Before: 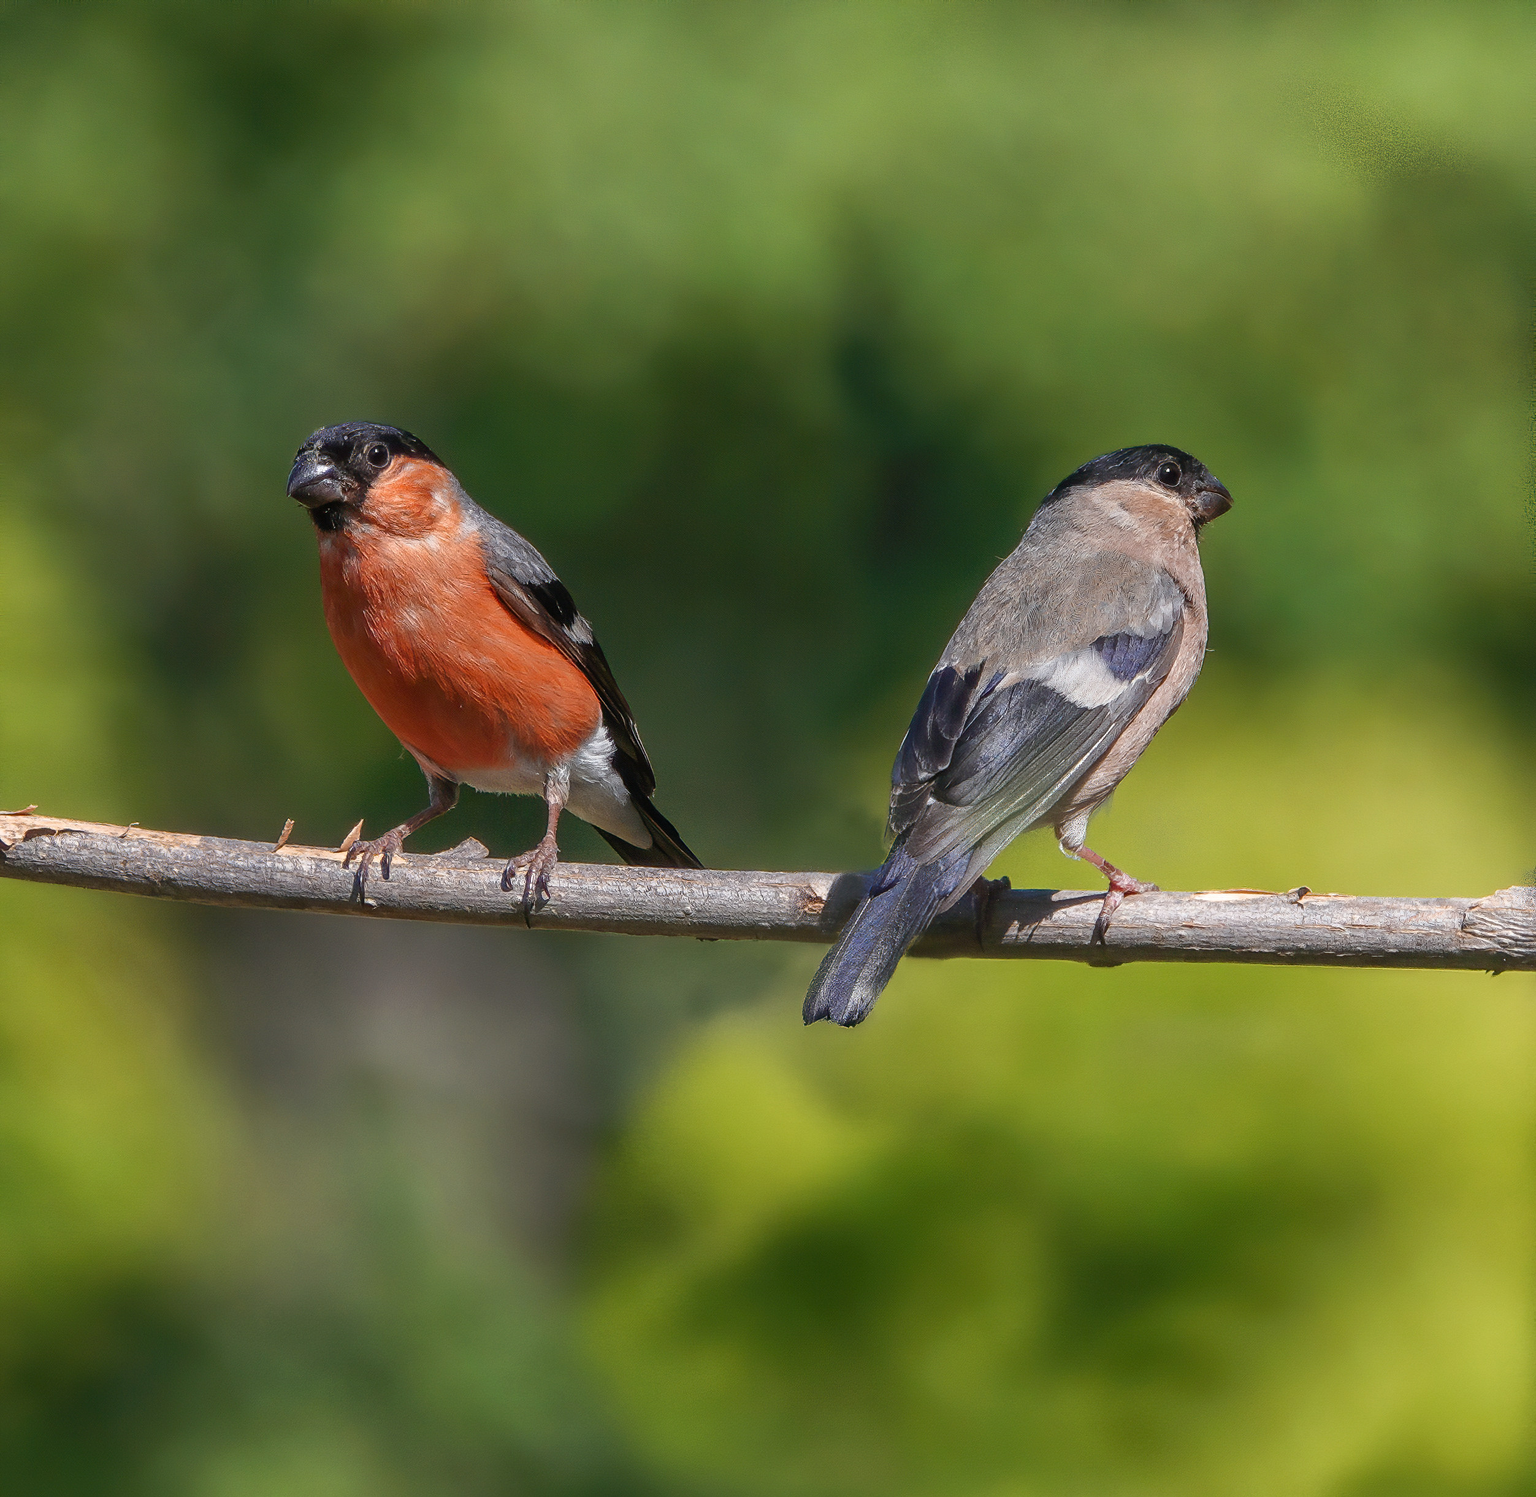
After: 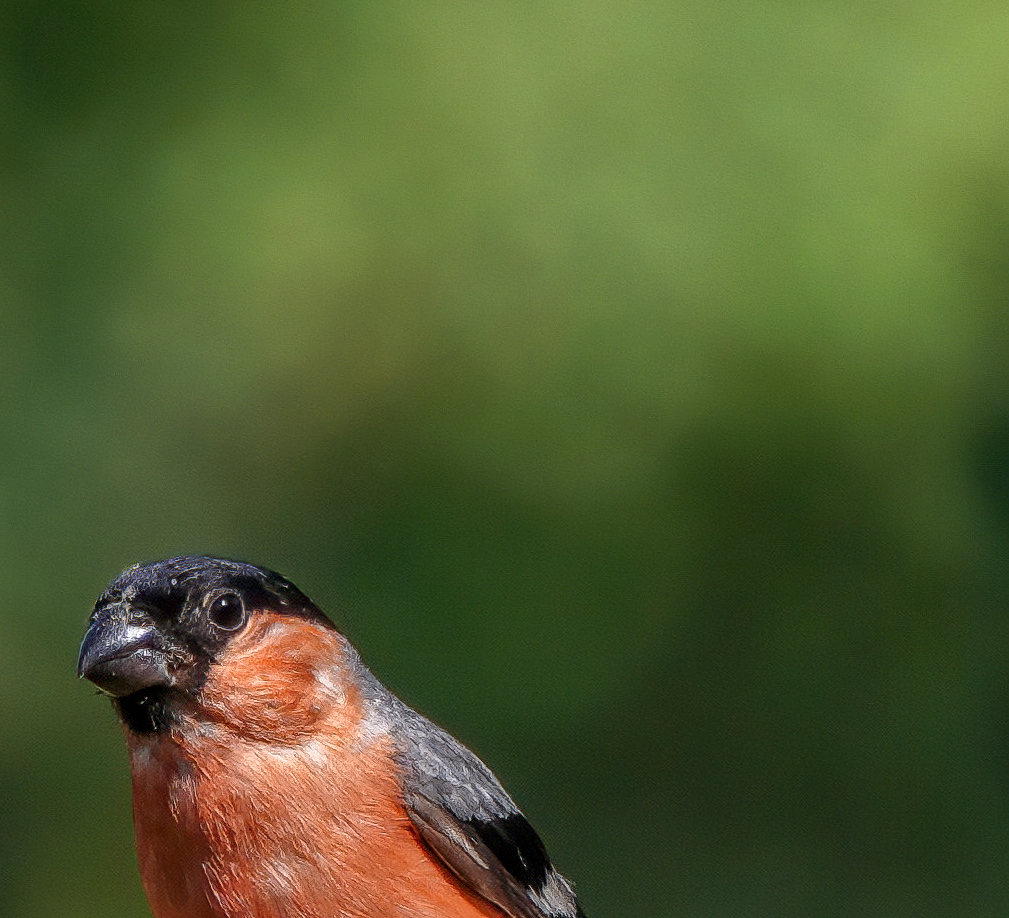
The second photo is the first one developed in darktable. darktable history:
local contrast: on, module defaults
crop: left 15.604%, top 5.424%, right 44.093%, bottom 56.968%
